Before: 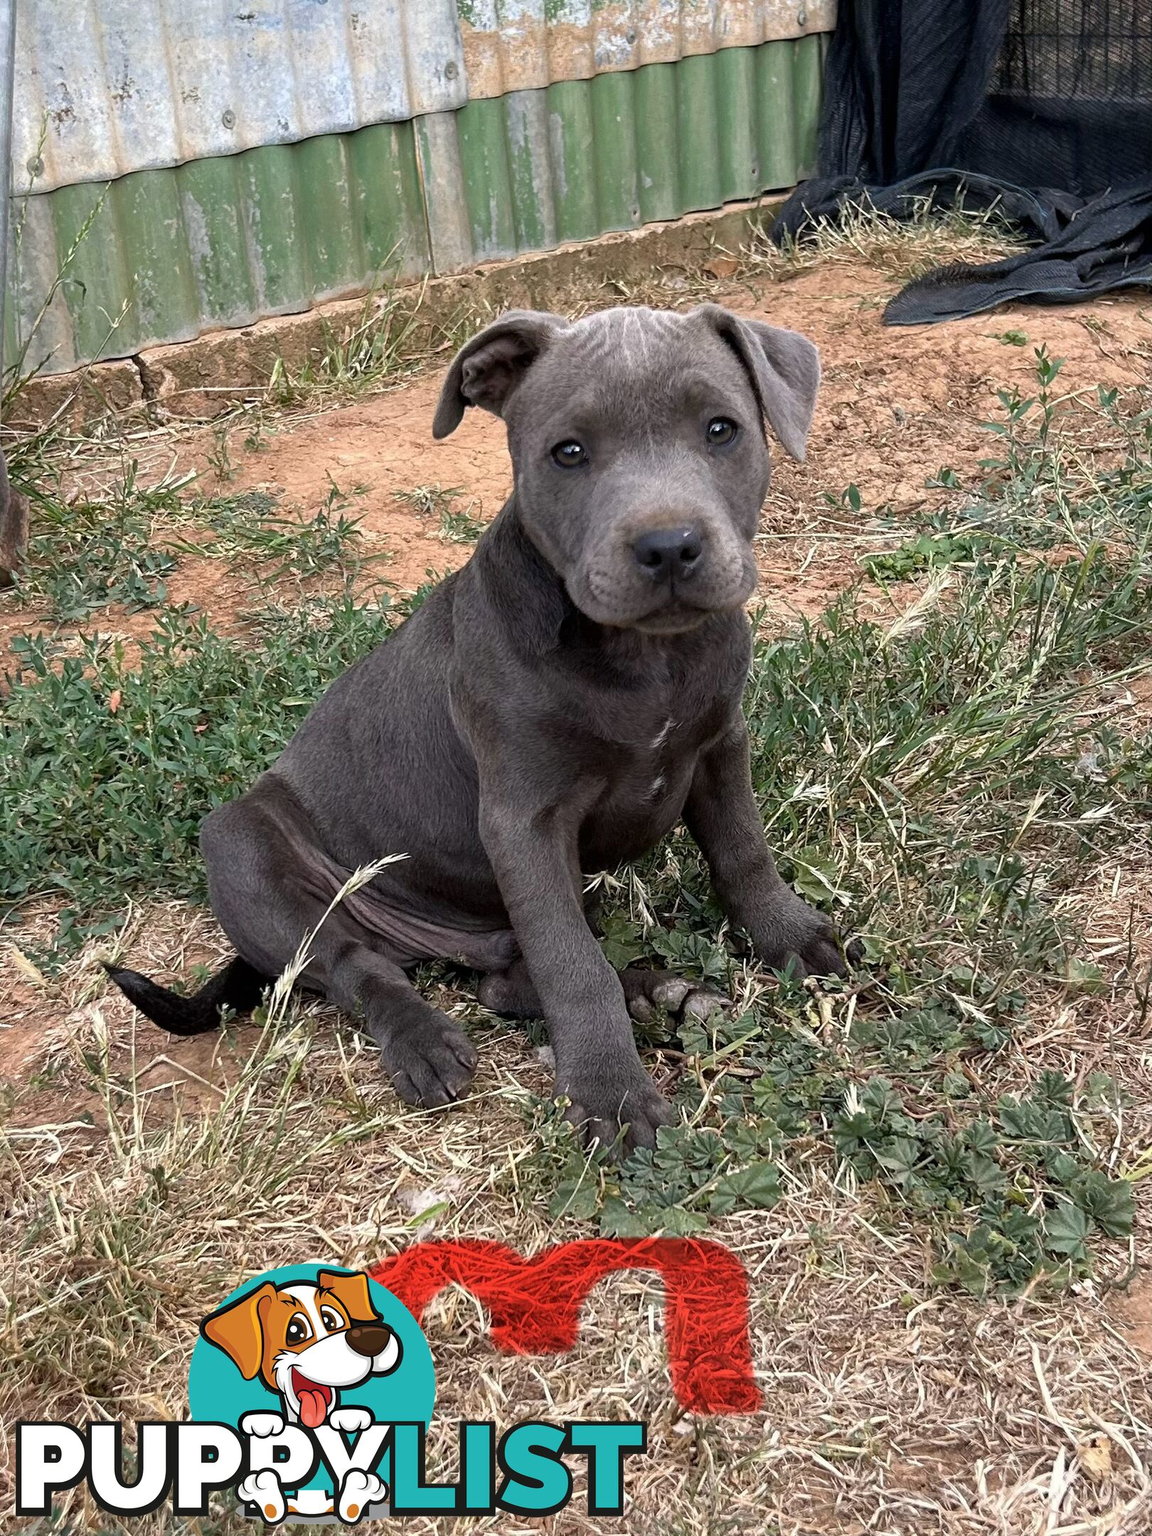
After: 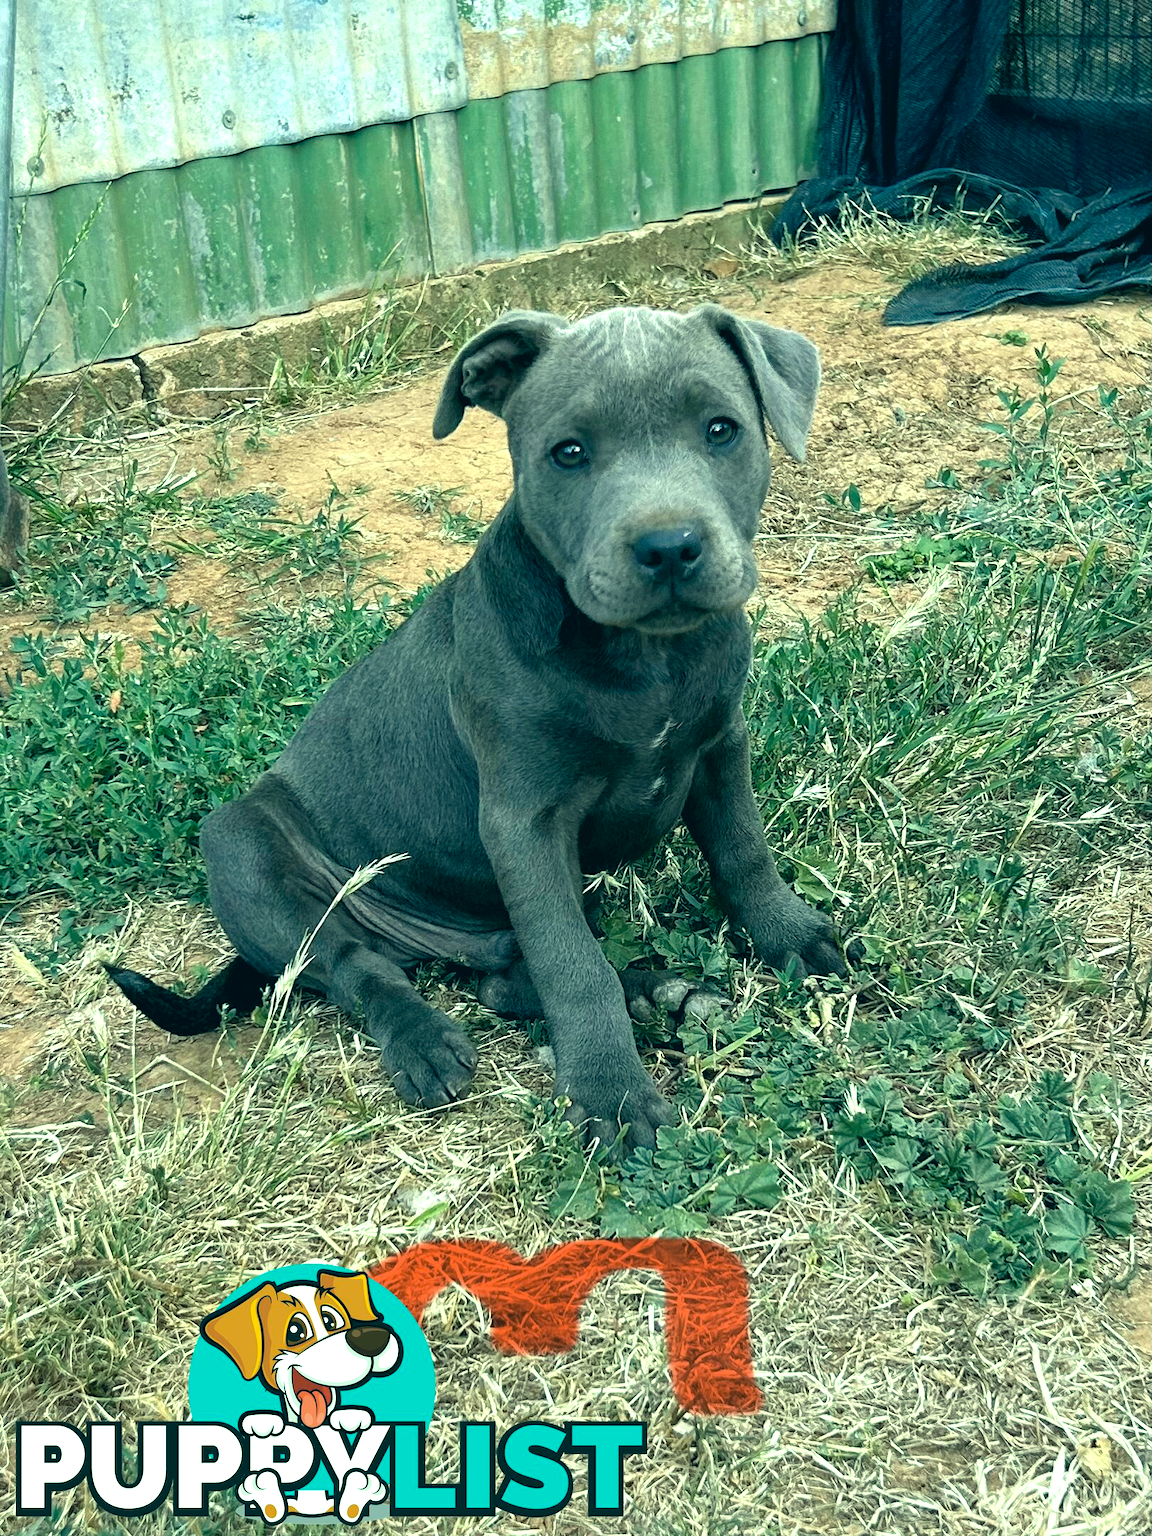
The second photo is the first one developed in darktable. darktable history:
exposure: black level correction 0, exposure 0.499 EV, compensate highlight preservation false
color correction: highlights a* -20.07, highlights b* 9.8, shadows a* -20.2, shadows b* -10.88
